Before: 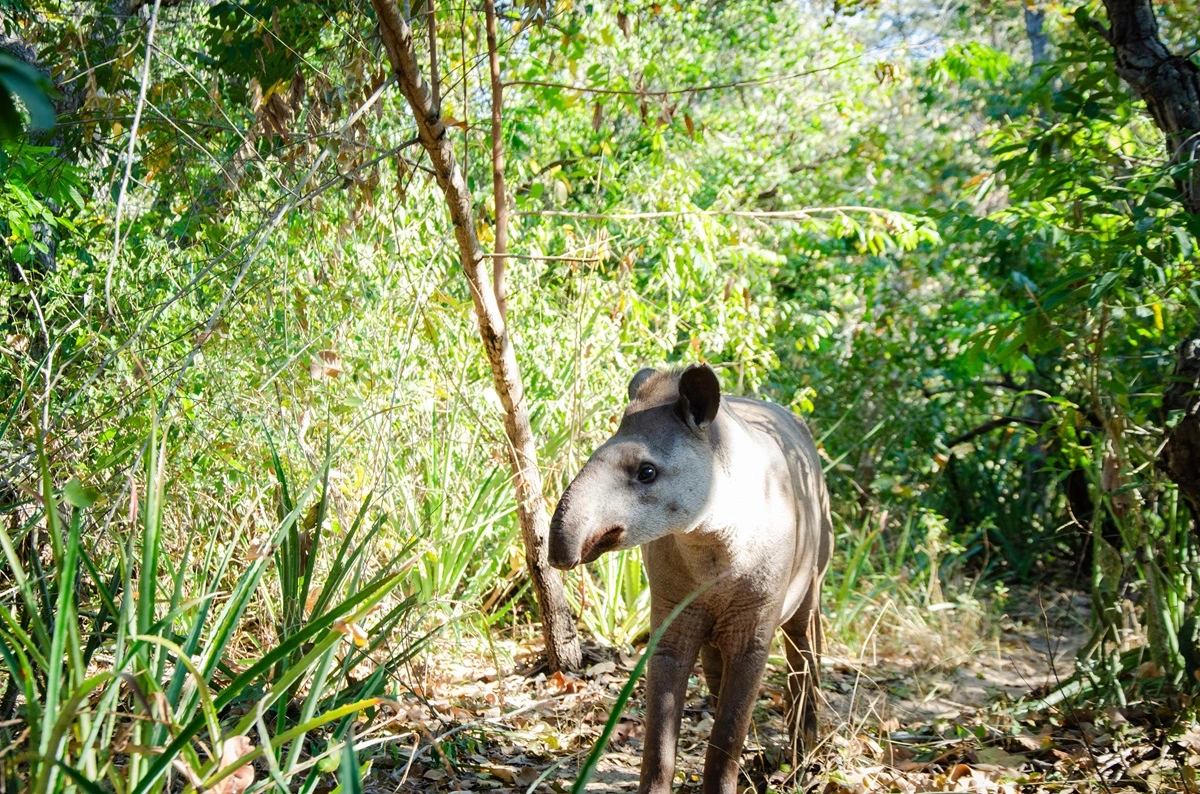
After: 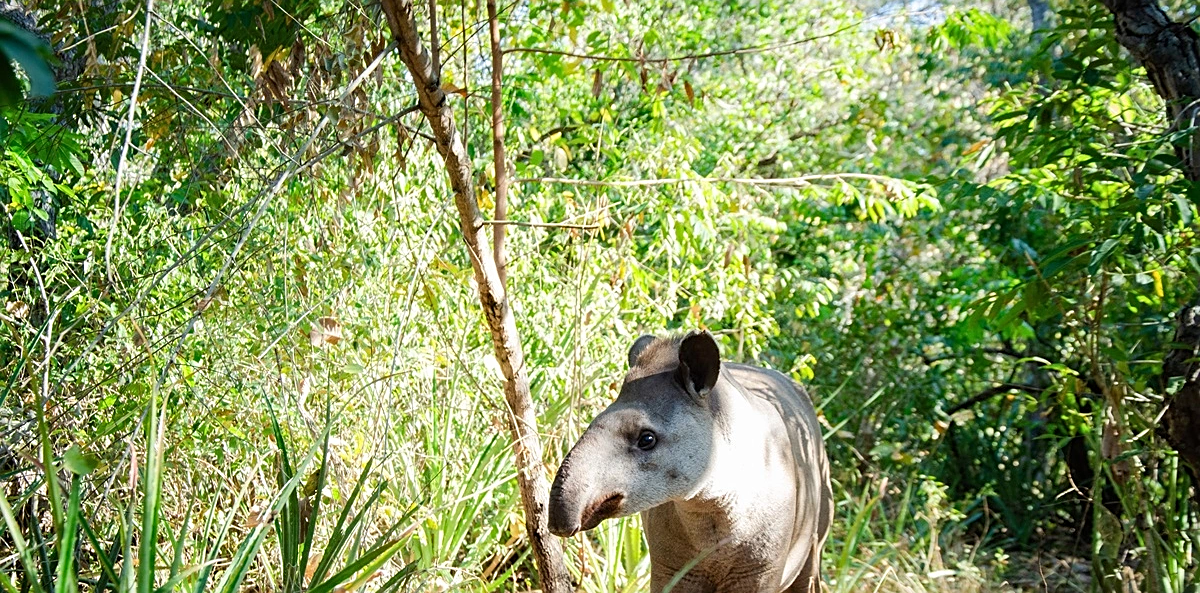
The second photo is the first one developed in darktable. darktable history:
sharpen: on, module defaults
crop: top 4.249%, bottom 20.983%
